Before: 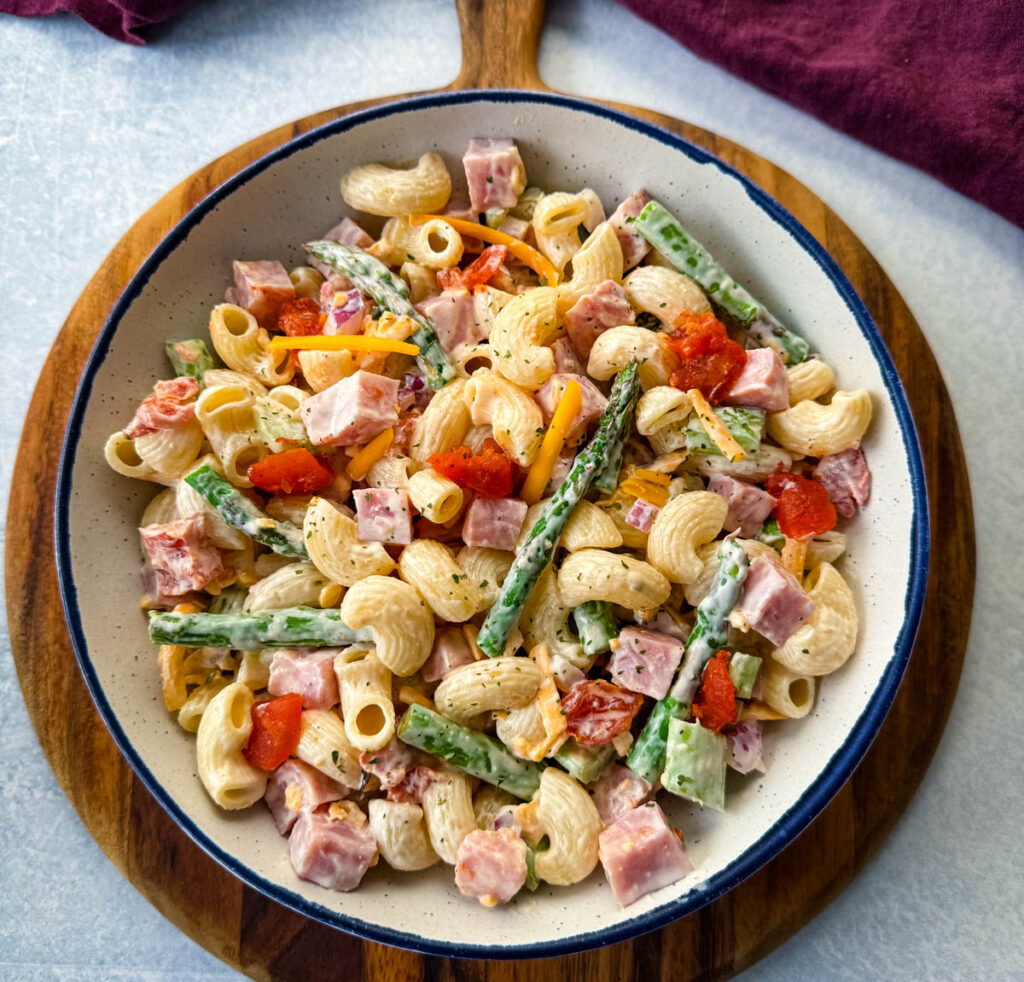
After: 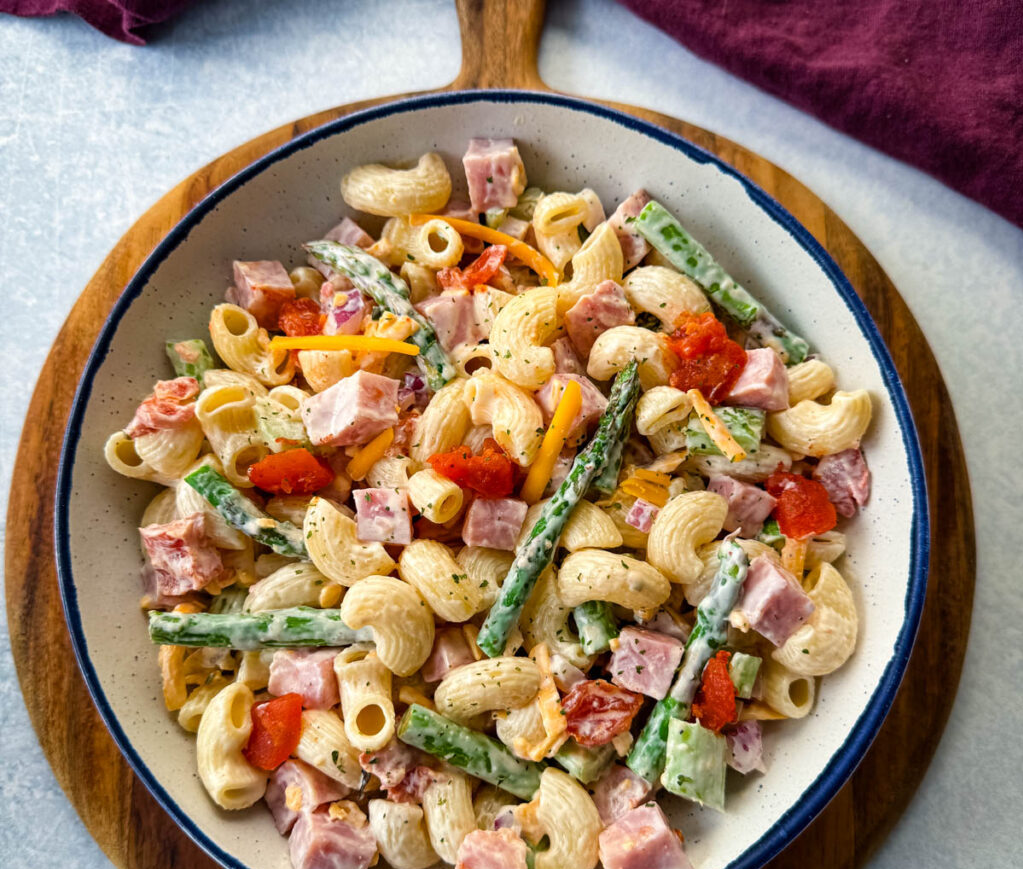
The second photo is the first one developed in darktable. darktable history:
crop and rotate: top 0%, bottom 11.419%
